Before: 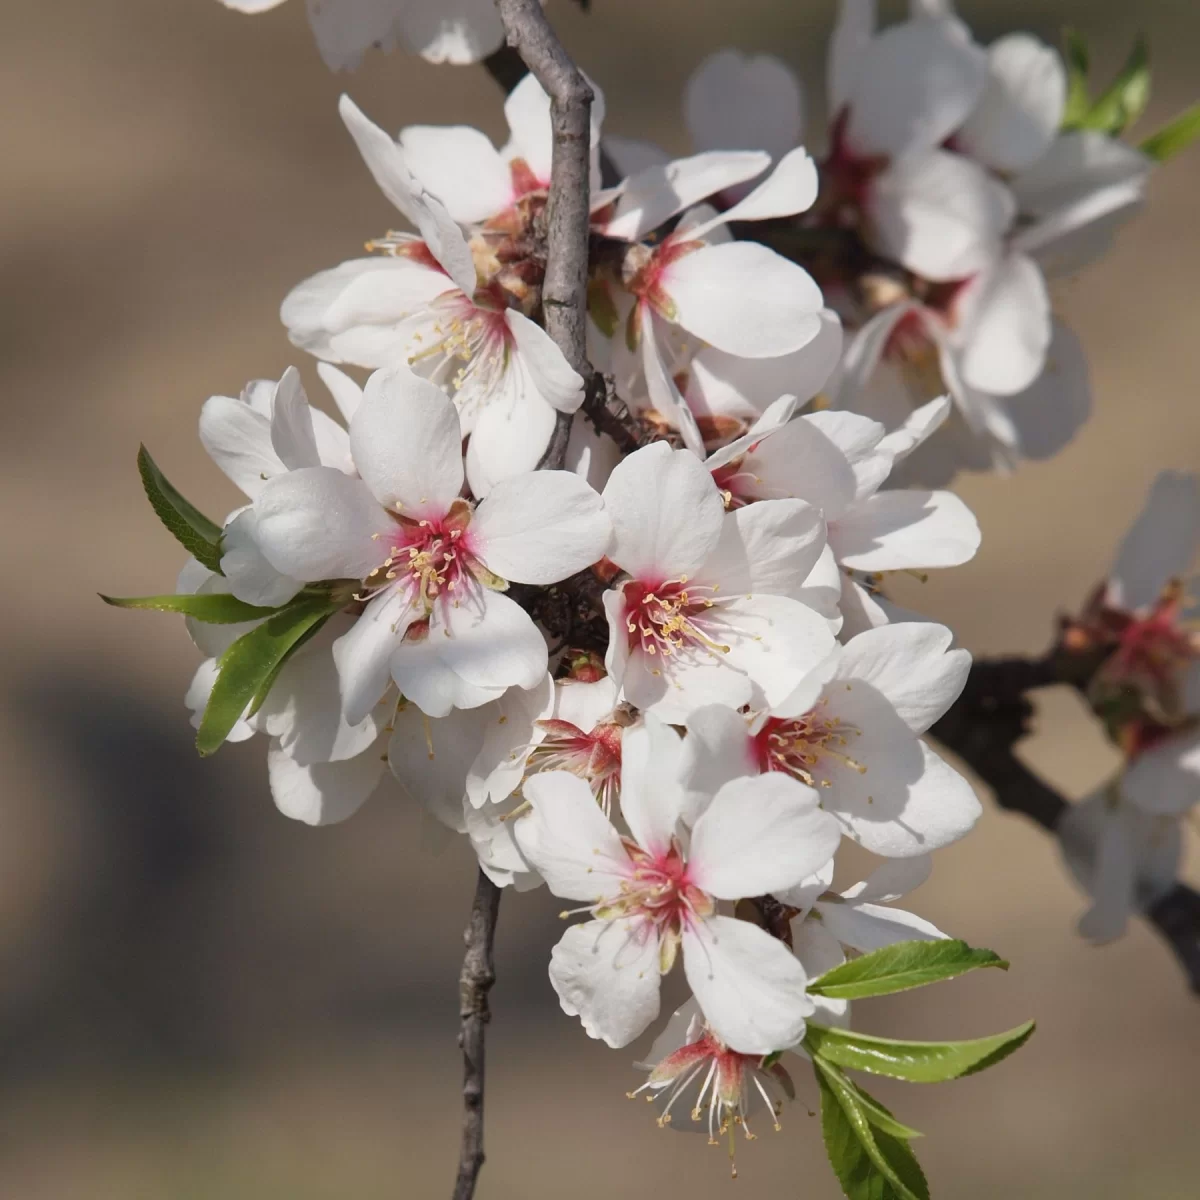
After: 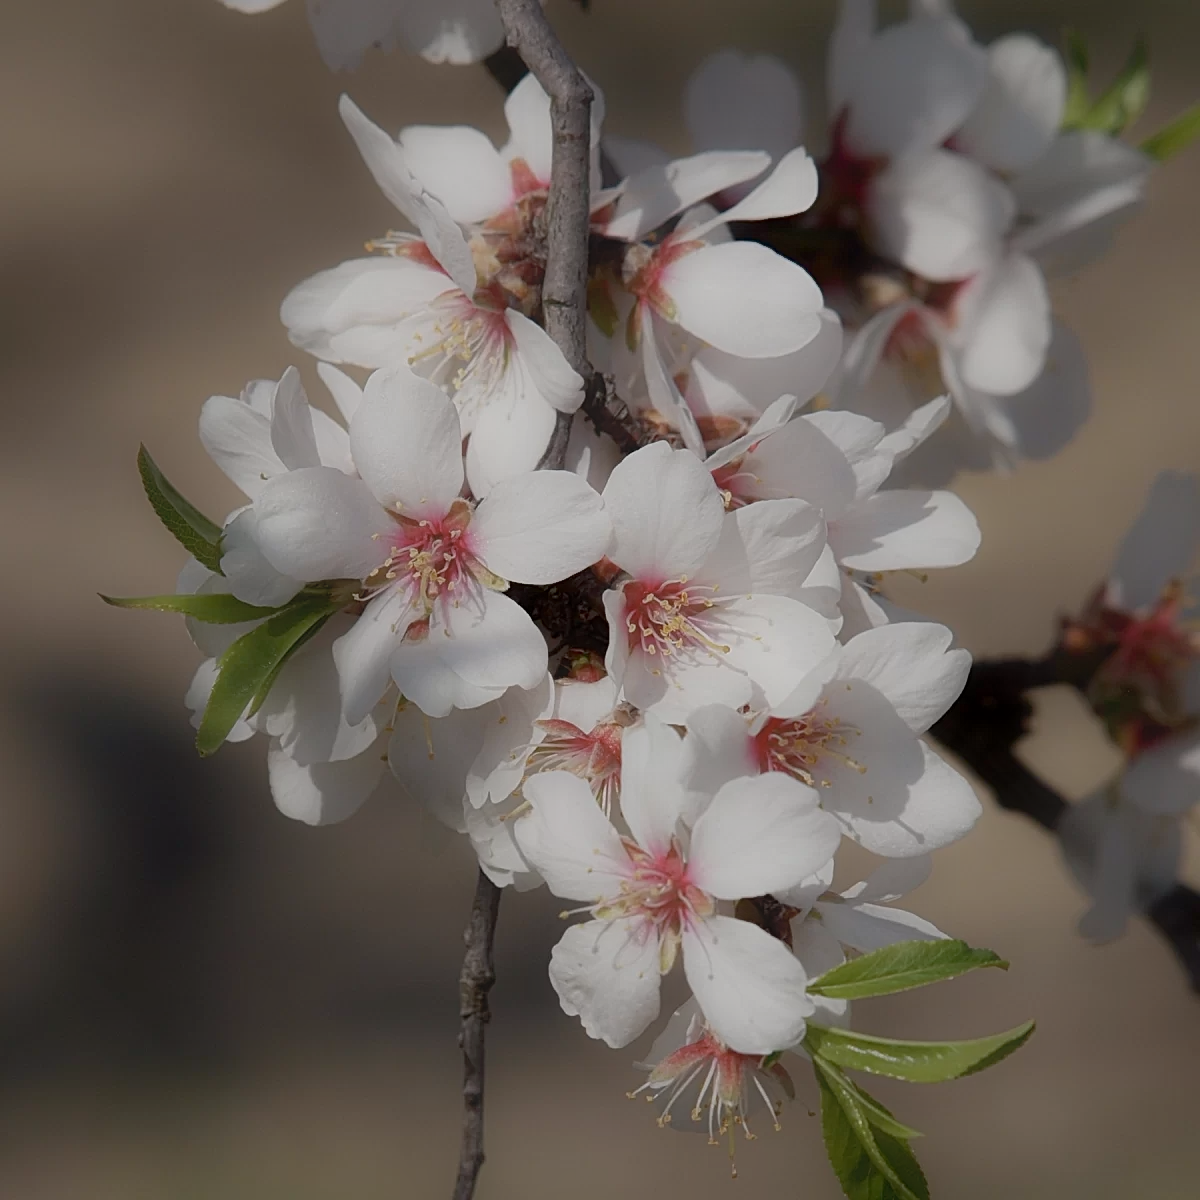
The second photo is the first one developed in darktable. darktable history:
contrast brightness saturation: contrast 0.062, brightness -0.013, saturation -0.232
sharpen: amount 0.211
exposure: black level correction 0.011, exposure -0.473 EV, compensate highlight preservation false
contrast equalizer: y [[0.511, 0.558, 0.631, 0.632, 0.559, 0.512], [0.5 ×6], [0.5 ×6], [0 ×6], [0 ×6]], mix -0.99
tone equalizer: smoothing diameter 24.83%, edges refinement/feathering 8.94, preserve details guided filter
